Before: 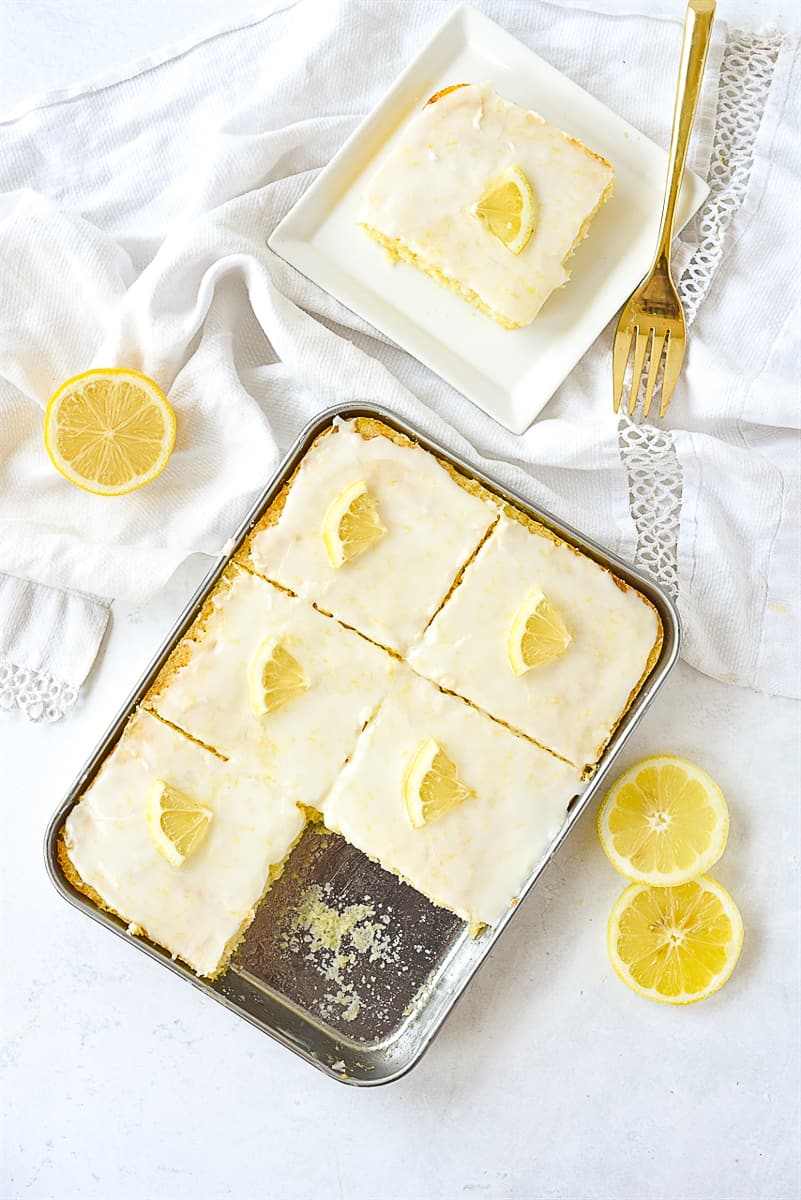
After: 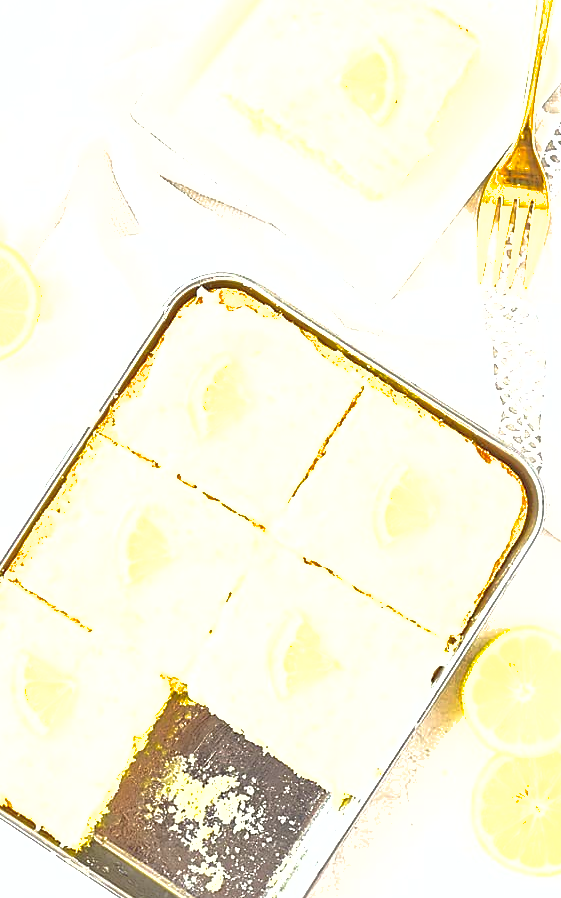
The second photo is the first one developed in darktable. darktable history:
exposure: black level correction 0, exposure 1.459 EV, compensate exposure bias true, compensate highlight preservation false
shadows and highlights: on, module defaults
crop and rotate: left 17.019%, top 10.776%, right 12.88%, bottom 14.377%
